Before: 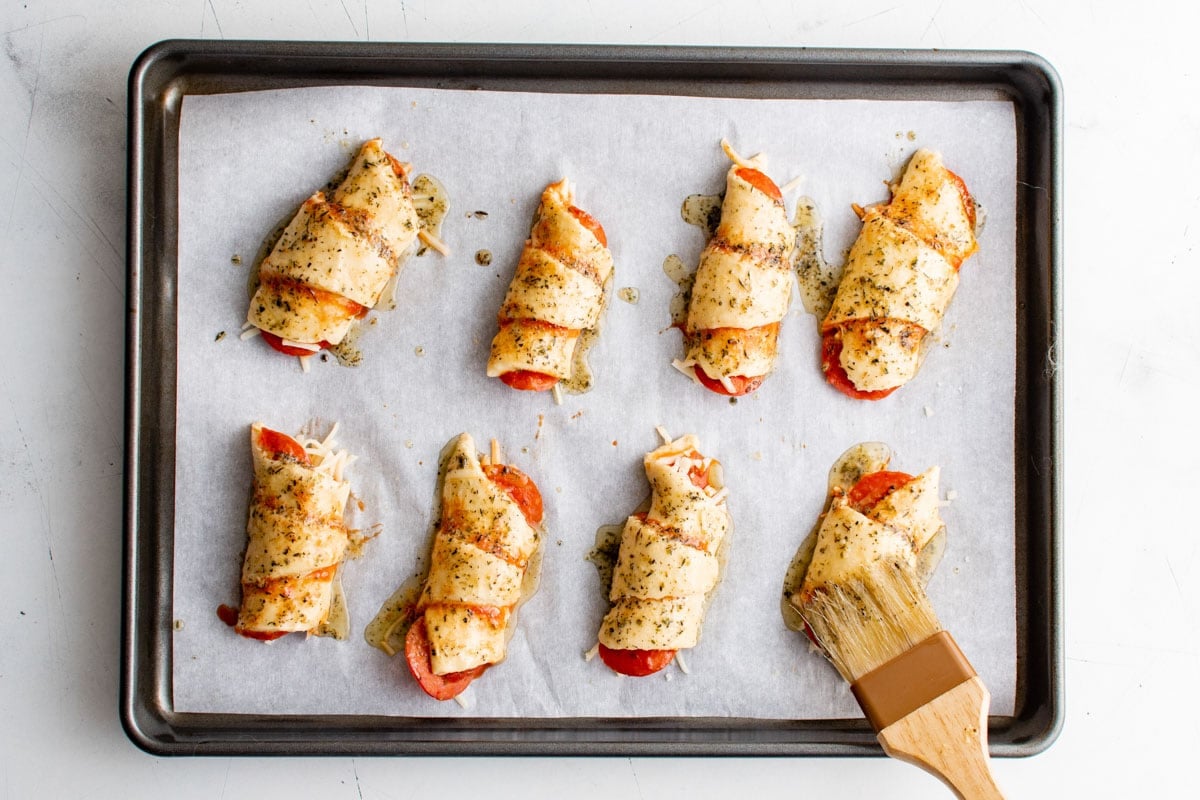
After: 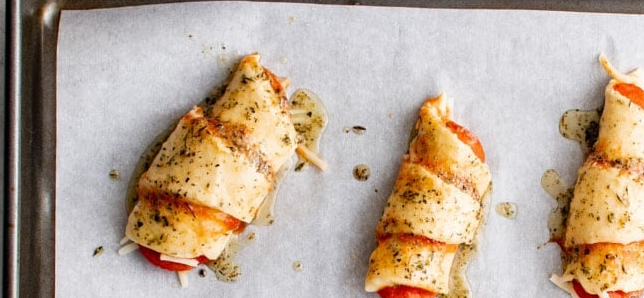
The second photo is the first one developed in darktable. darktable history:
crop: left 10.229%, top 10.628%, right 36.03%, bottom 52.013%
